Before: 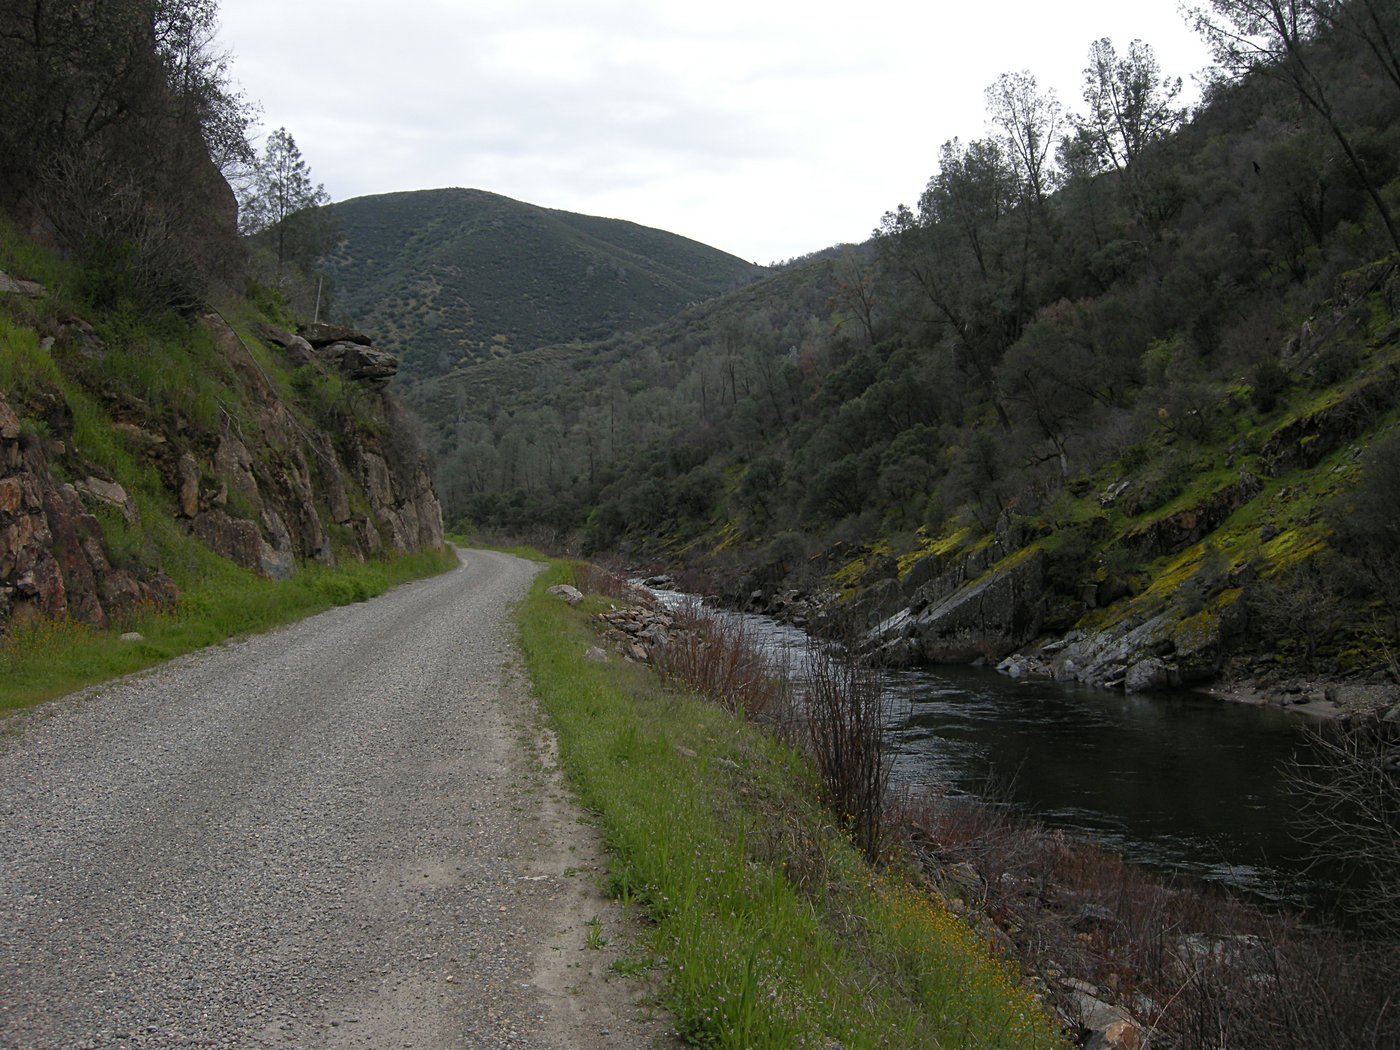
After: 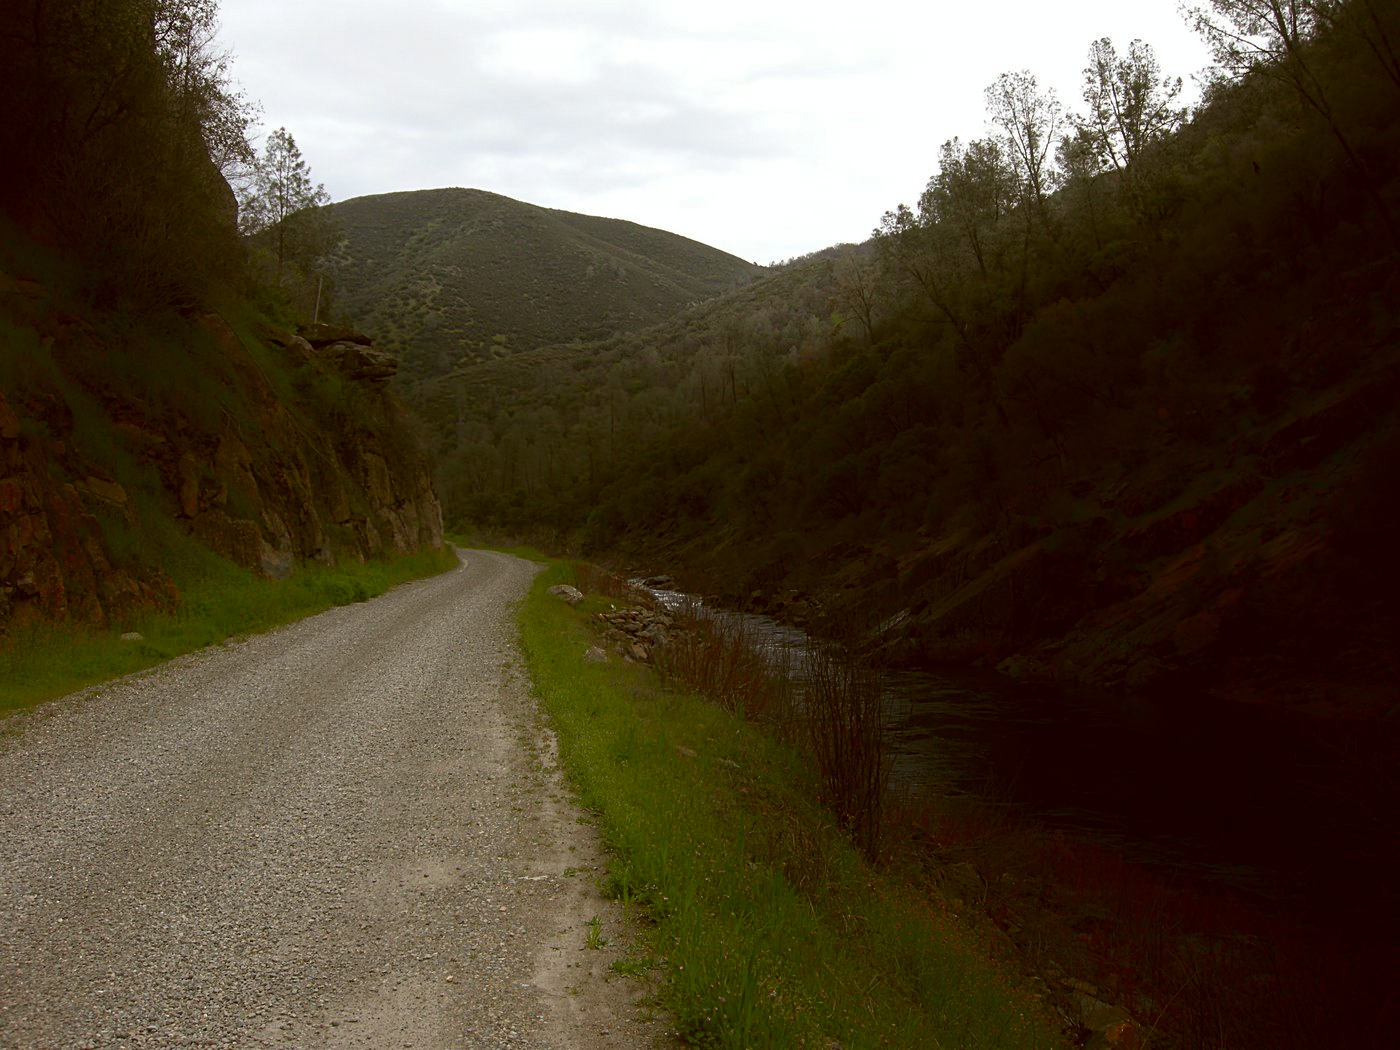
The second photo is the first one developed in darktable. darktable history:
shadows and highlights: shadows -88.03, highlights -35.45, shadows color adjustment 99.15%, highlights color adjustment 0%, soften with gaussian
color correction: highlights a* -0.482, highlights b* 0.161, shadows a* 4.66, shadows b* 20.72
